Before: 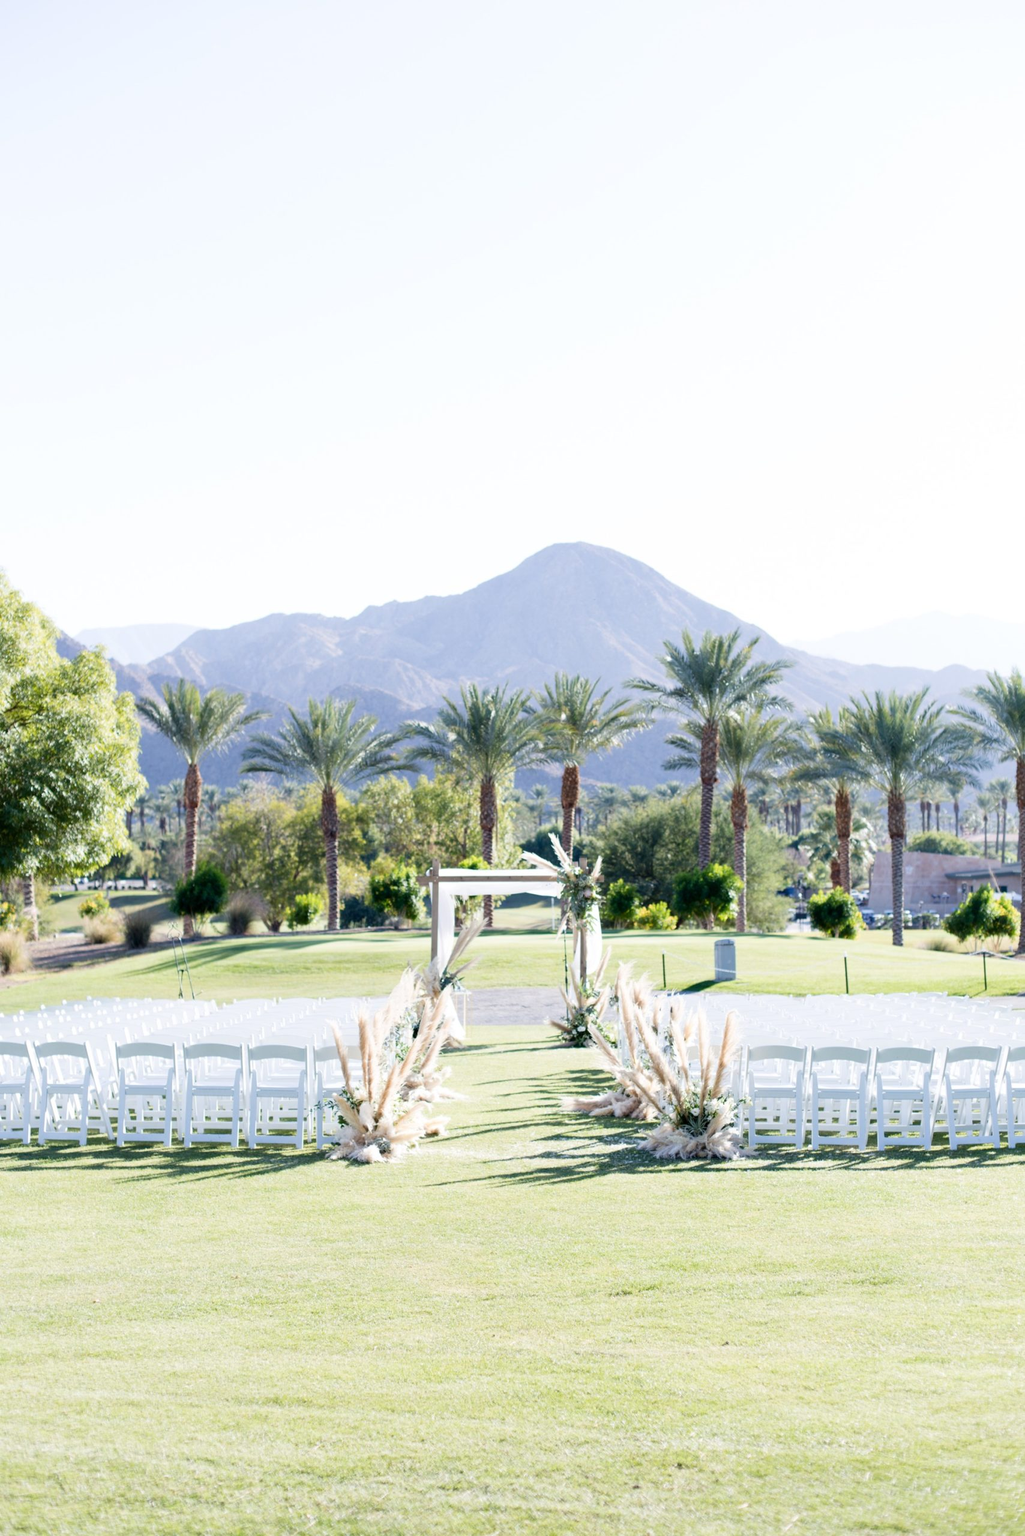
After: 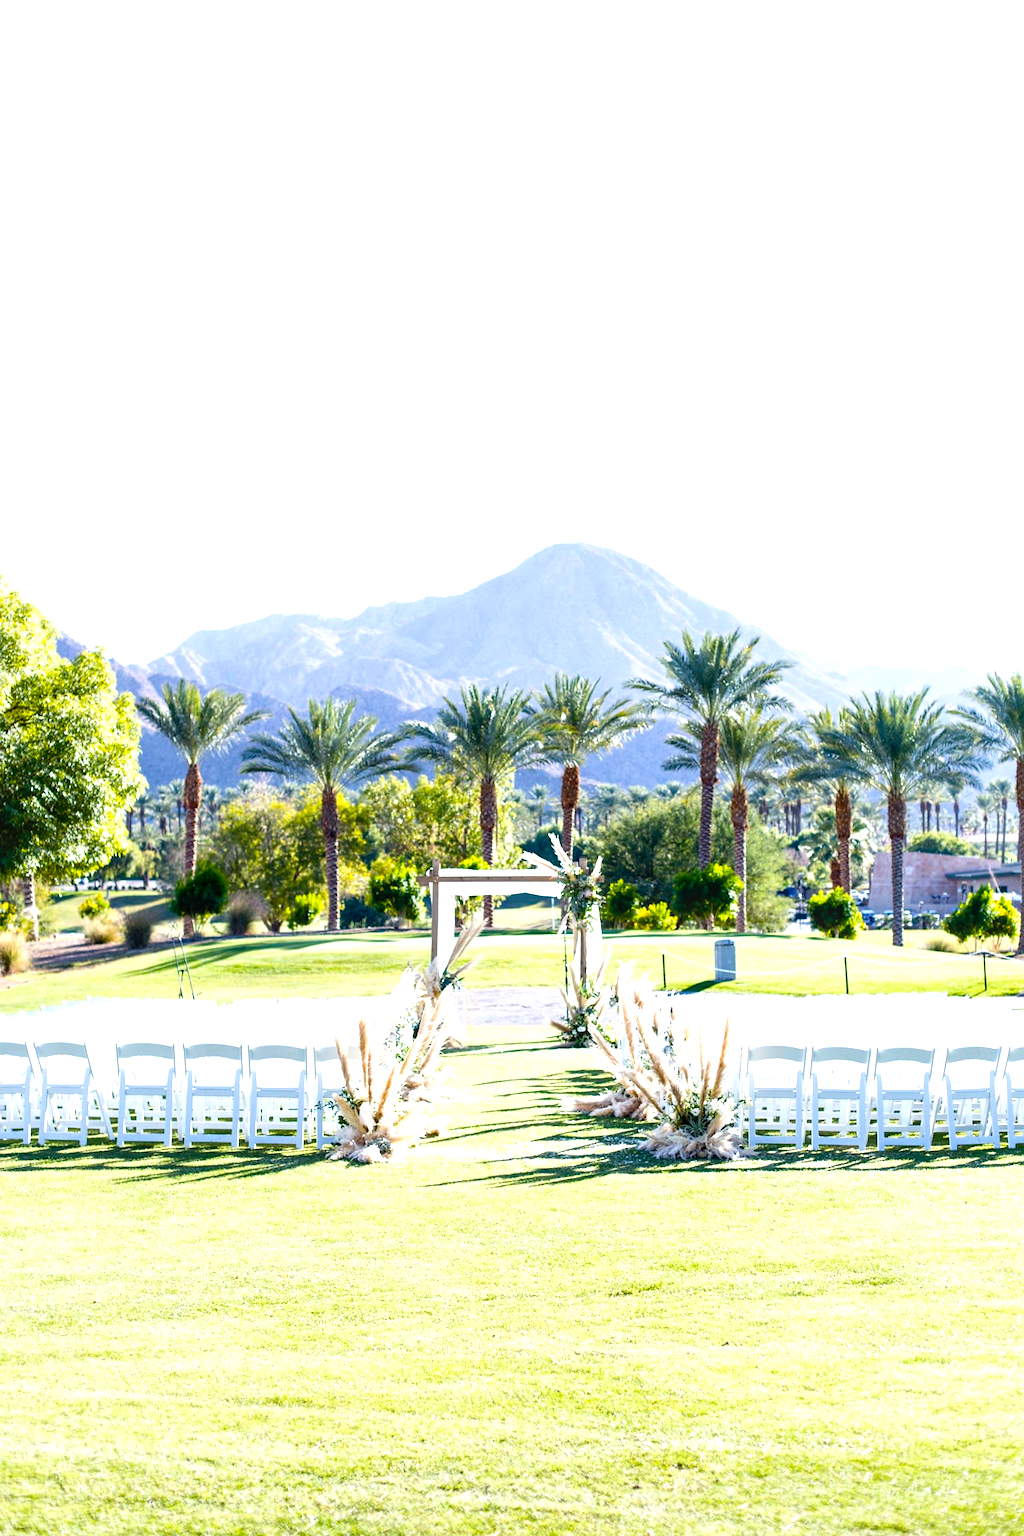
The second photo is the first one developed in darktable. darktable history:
sharpen: radius 1.458, amount 0.398, threshold 1.271
local contrast: on, module defaults
color balance rgb: linear chroma grading › global chroma 9%, perceptual saturation grading › global saturation 36%, perceptual saturation grading › shadows 35%, perceptual brilliance grading › global brilliance 15%, perceptual brilliance grading › shadows -35%, global vibrance 15%
